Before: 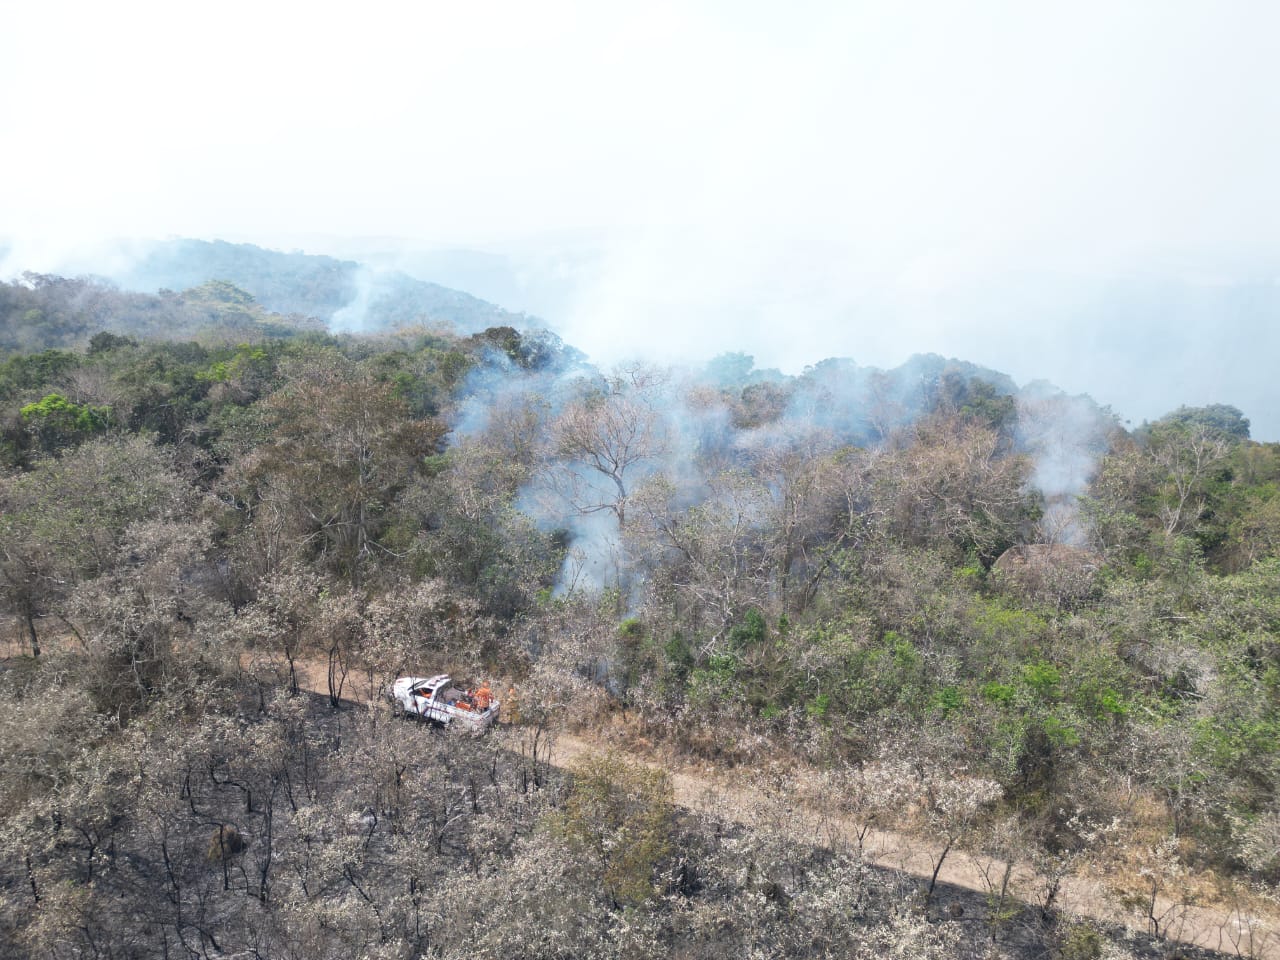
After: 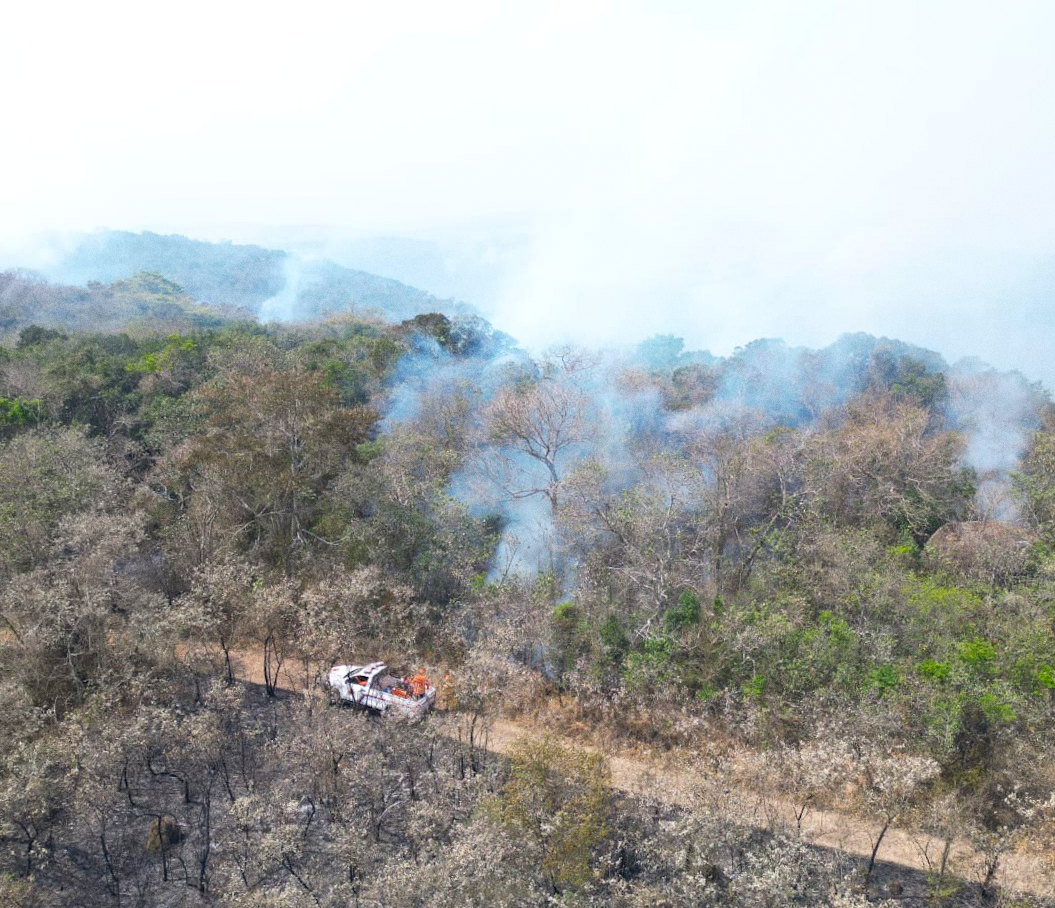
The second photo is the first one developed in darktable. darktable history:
crop and rotate: angle 1°, left 4.281%, top 0.642%, right 11.383%, bottom 2.486%
color balance rgb: perceptual saturation grading › global saturation 20%, global vibrance 20%
grain: coarseness 0.09 ISO
